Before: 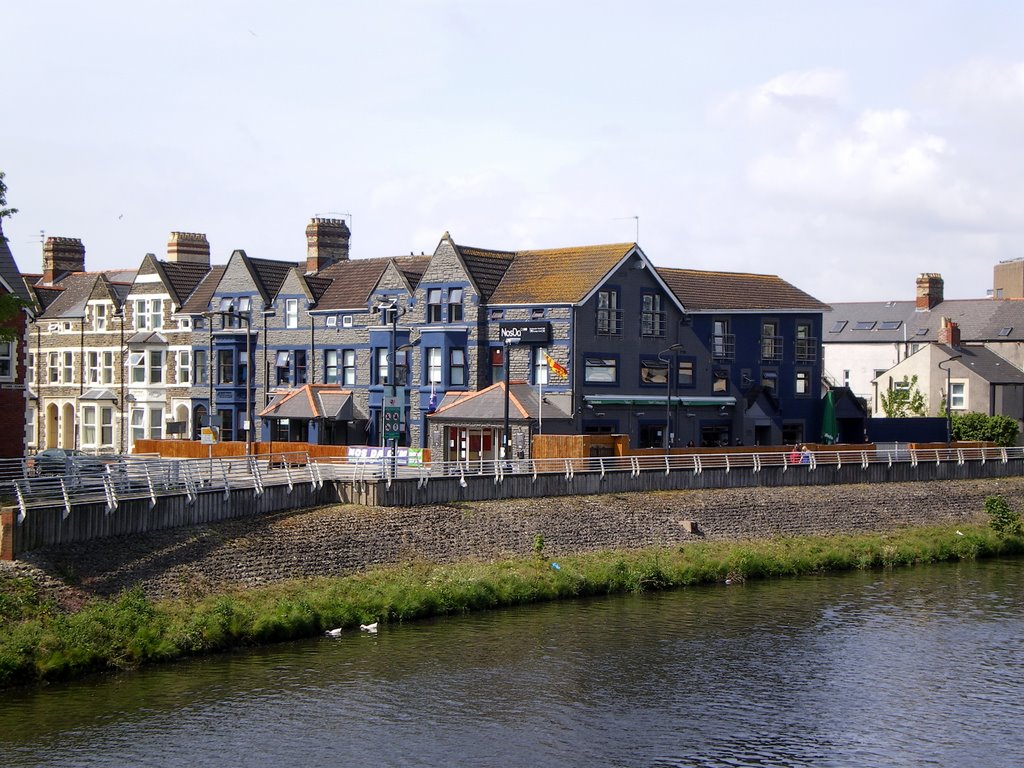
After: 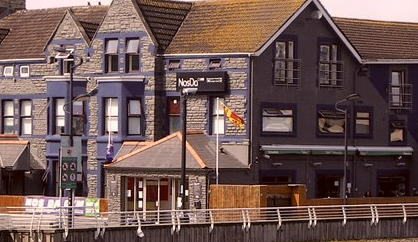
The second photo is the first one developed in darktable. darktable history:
color correction: highlights a* 10.23, highlights b* 9.73, shadows a* 9.1, shadows b* 8.31, saturation 0.794
crop: left 31.619%, top 32.598%, right 27.49%, bottom 35.765%
